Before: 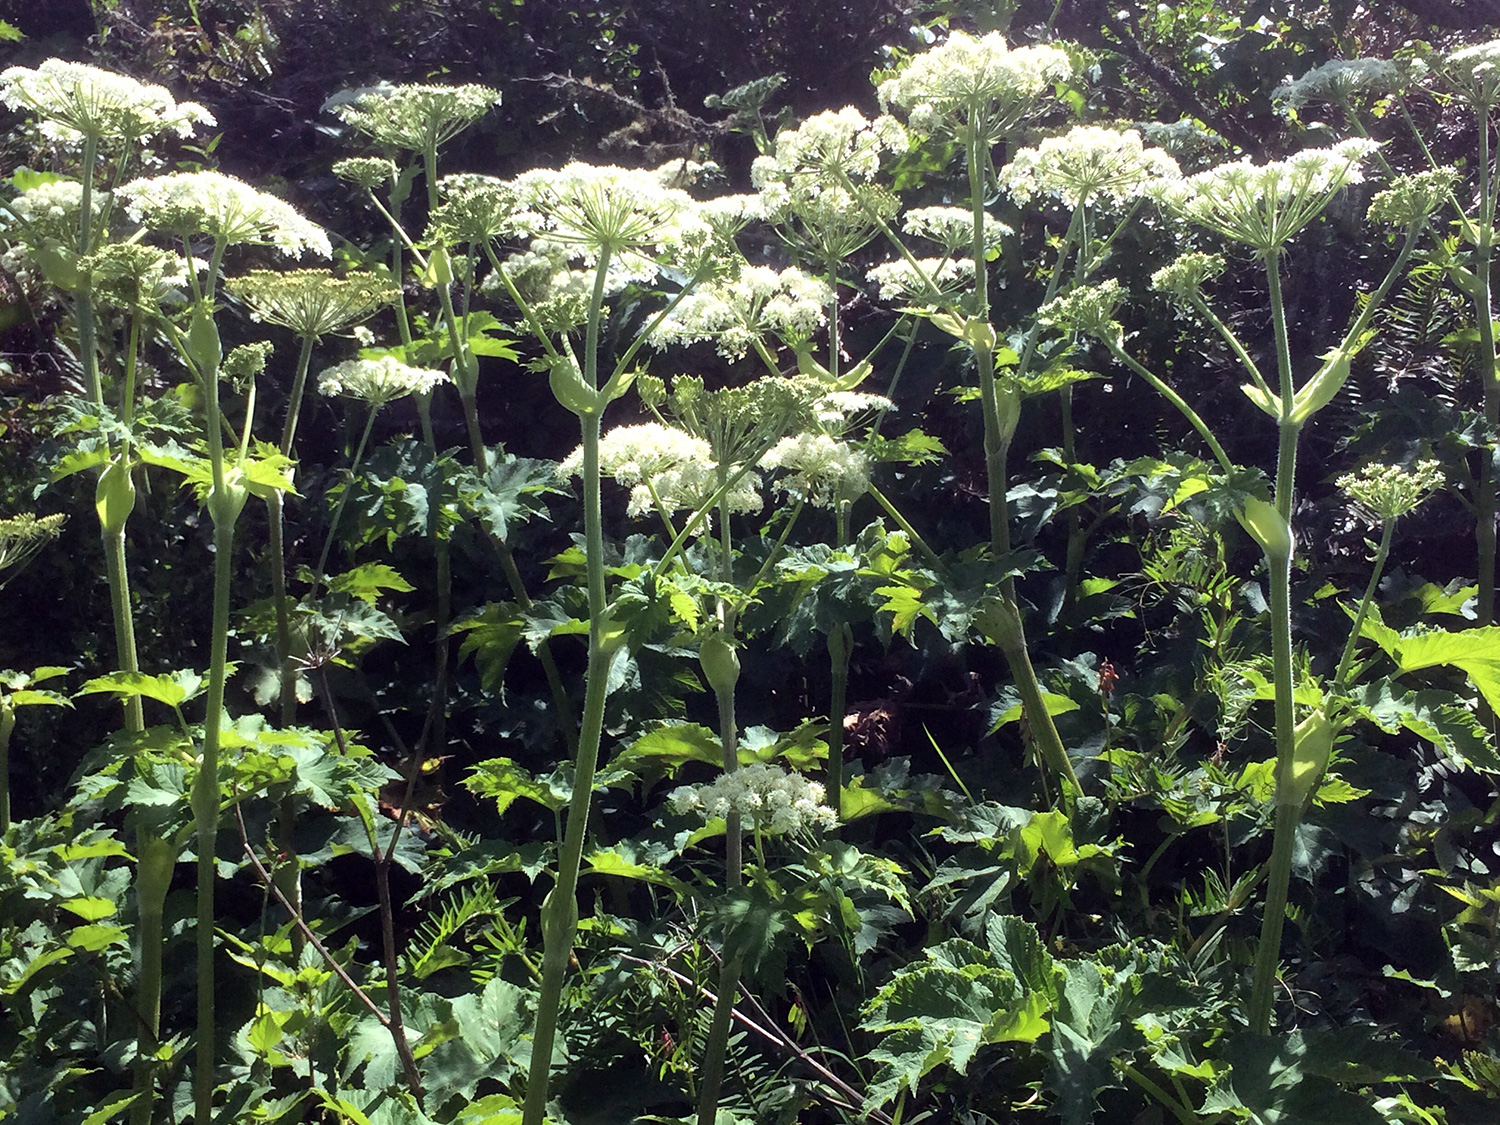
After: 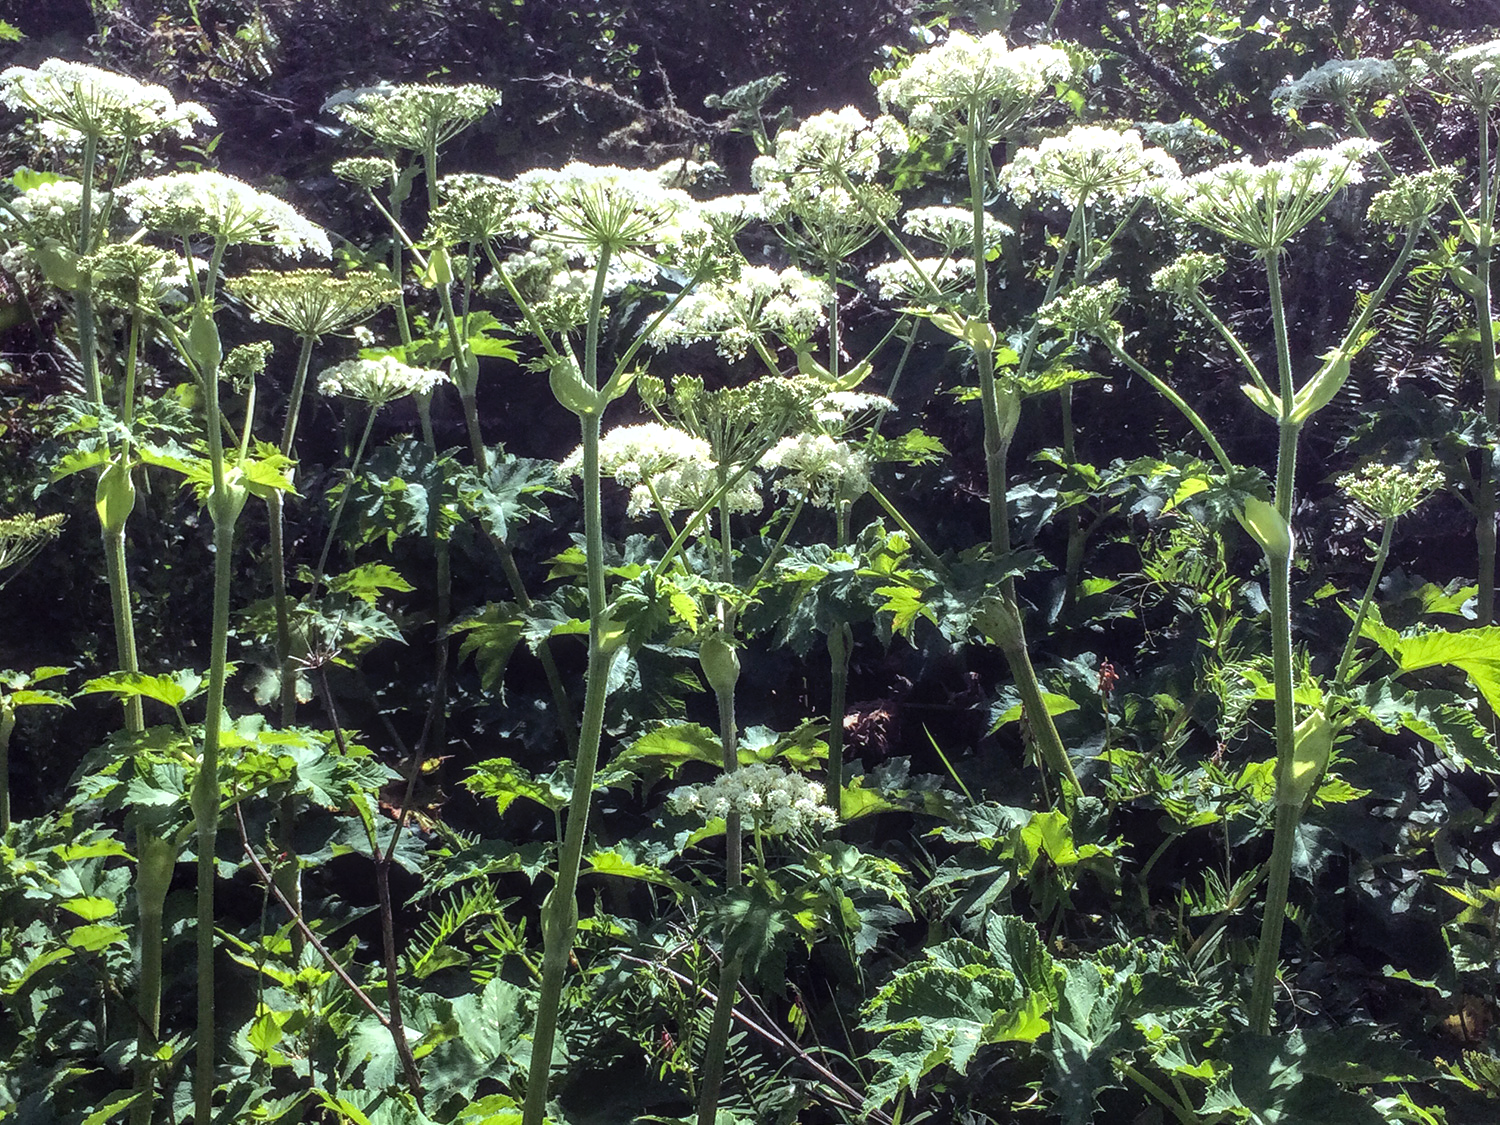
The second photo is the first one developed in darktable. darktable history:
shadows and highlights: radius 337.17, shadows 29.01, soften with gaussian
white balance: red 0.98, blue 1.034
tone equalizer: -8 EV -0.417 EV, -7 EV -0.389 EV, -6 EV -0.333 EV, -5 EV -0.222 EV, -3 EV 0.222 EV, -2 EV 0.333 EV, -1 EV 0.389 EV, +0 EV 0.417 EV, edges refinement/feathering 500, mask exposure compensation -1.57 EV, preserve details no
local contrast: highlights 0%, shadows 0%, detail 133%
